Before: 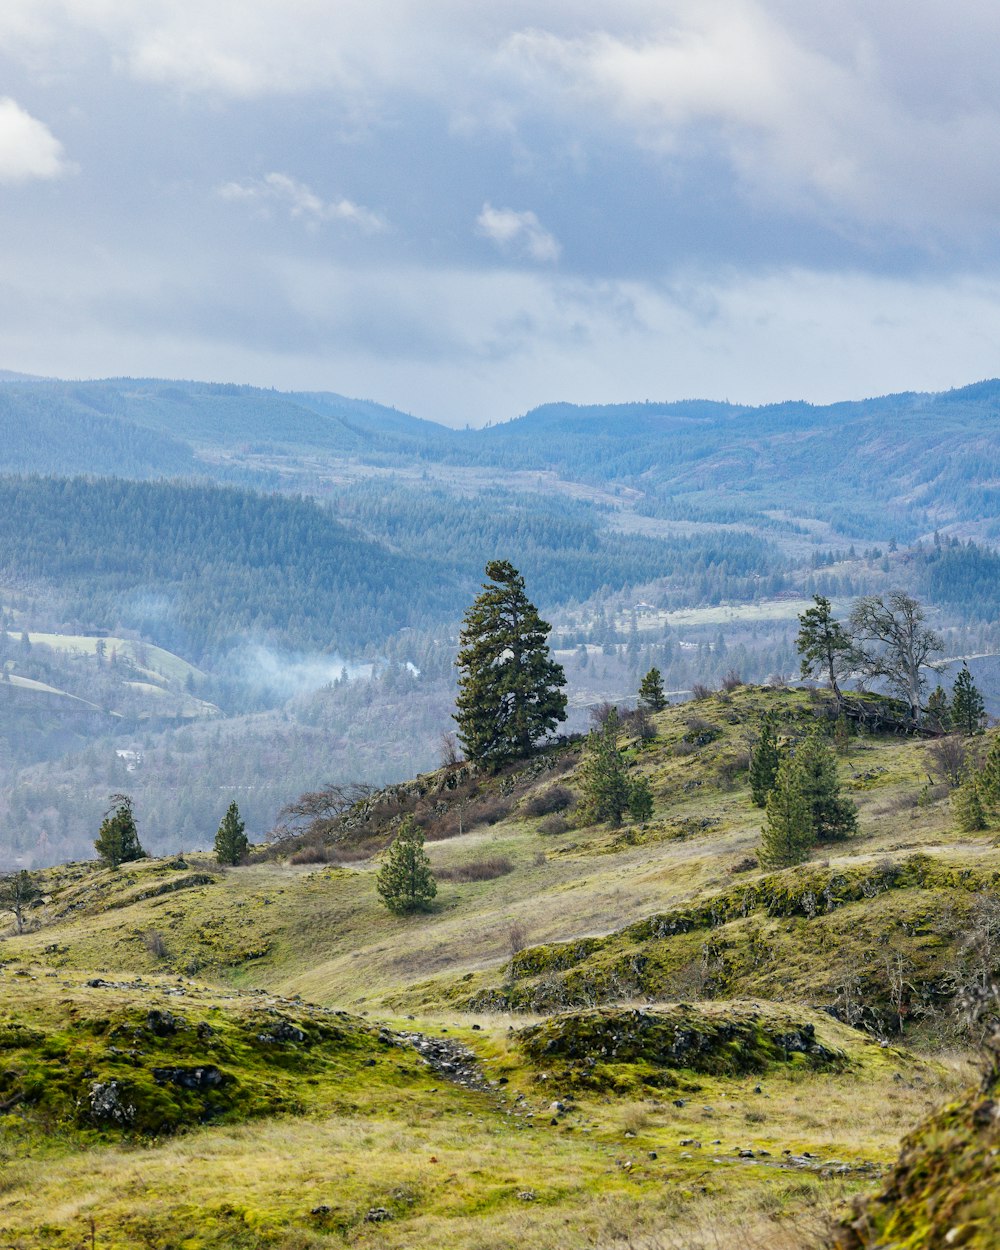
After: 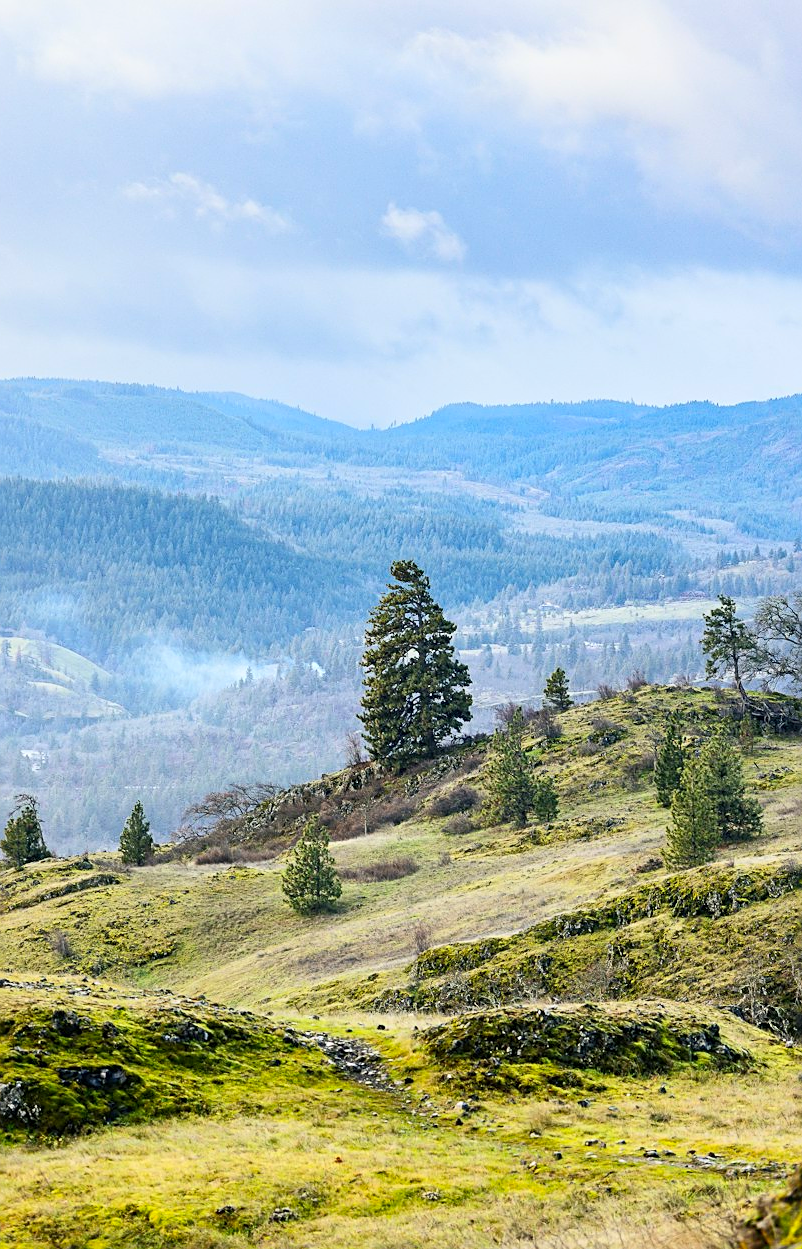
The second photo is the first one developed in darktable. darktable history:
contrast brightness saturation: contrast 0.199, brightness 0.158, saturation 0.224
sharpen: on, module defaults
exposure: black level correction 0.001, compensate highlight preservation false
crop and rotate: left 9.557%, right 10.237%
